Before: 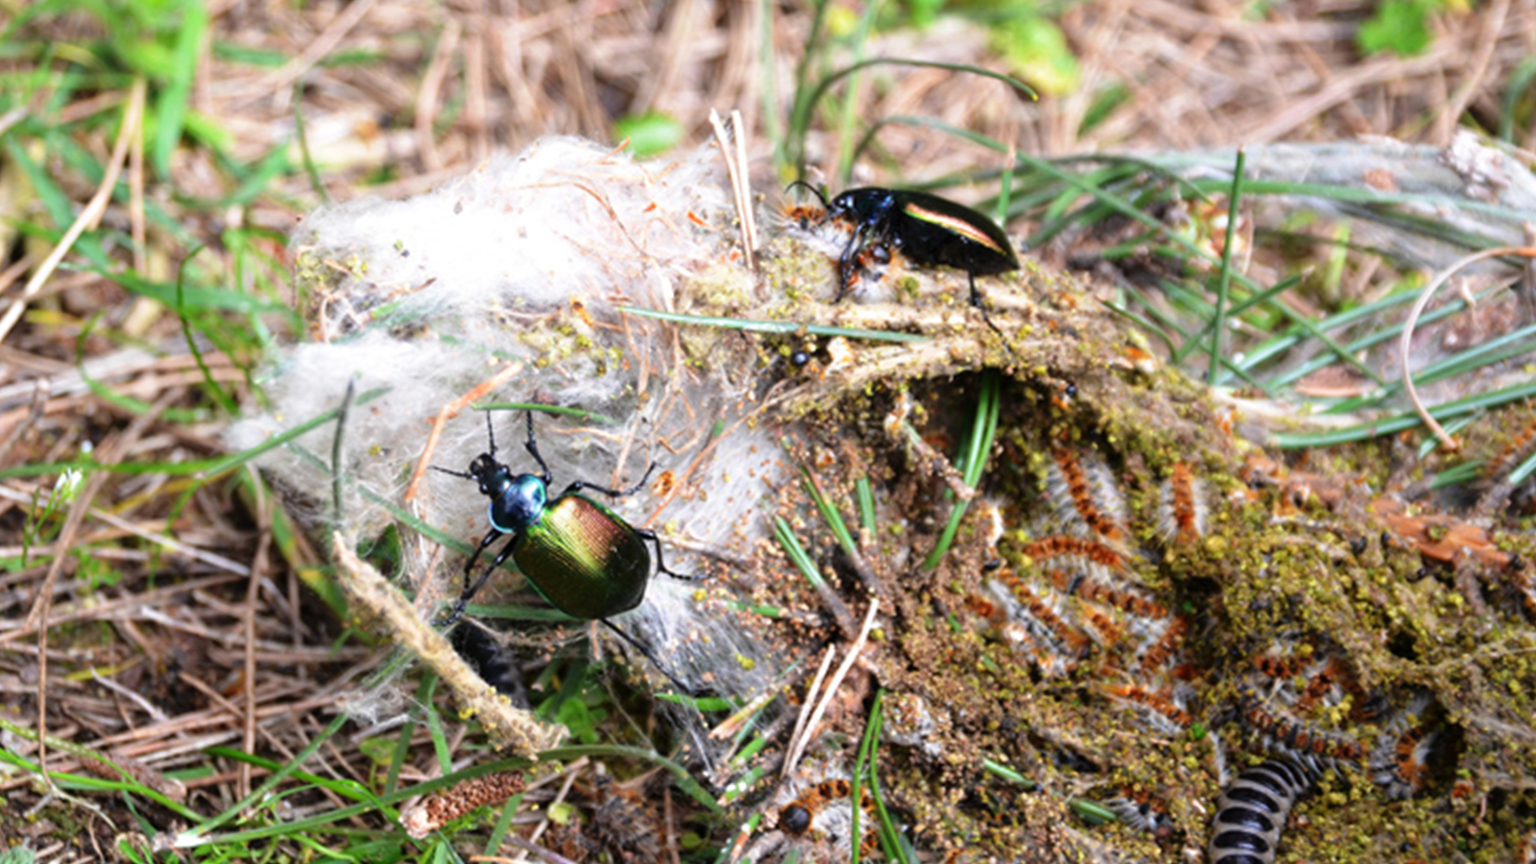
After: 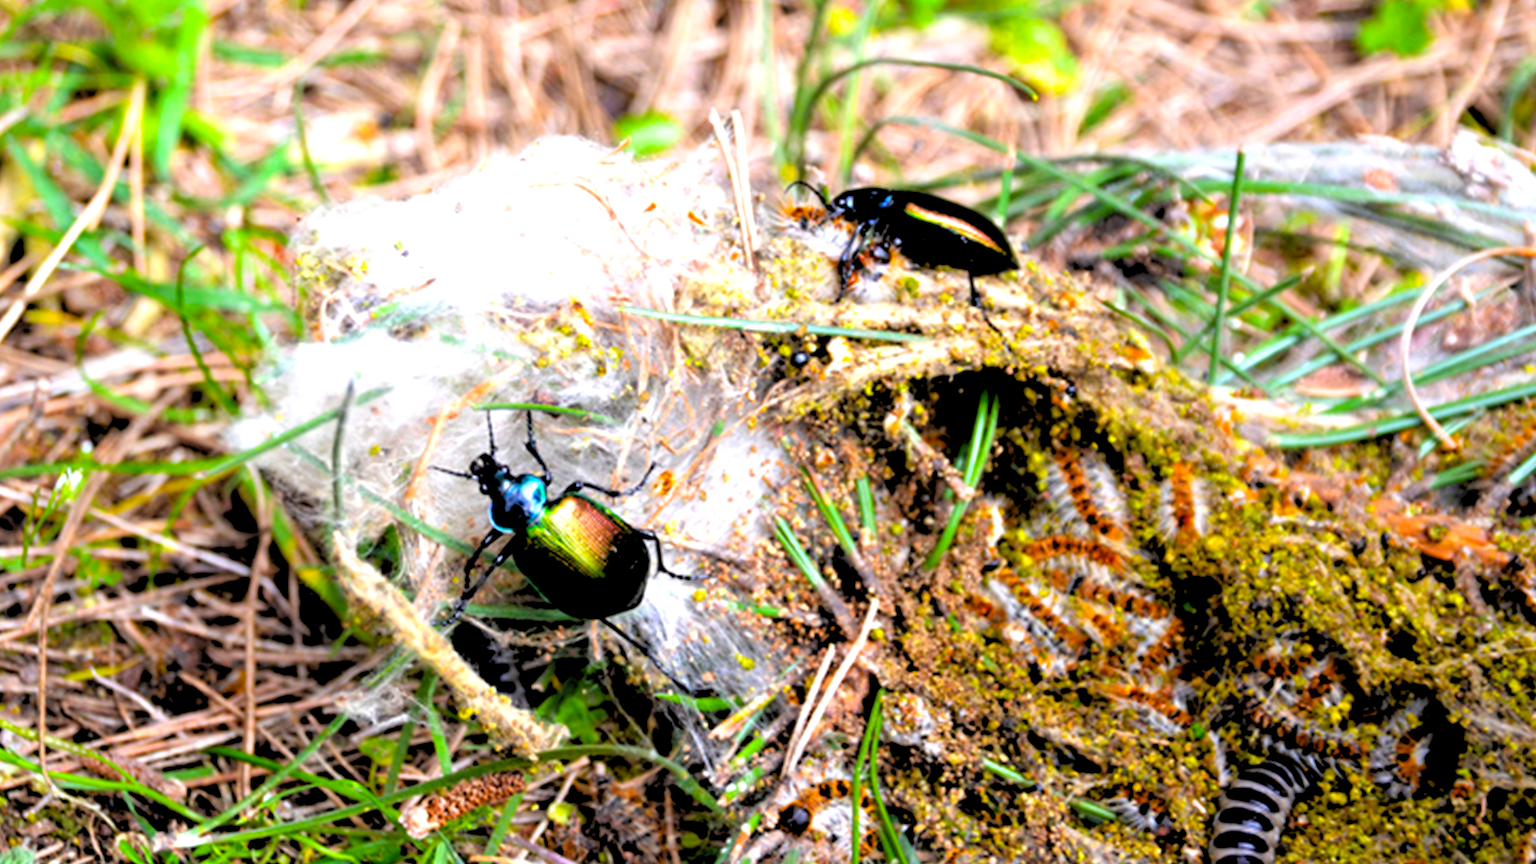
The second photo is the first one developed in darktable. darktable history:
color balance rgb: linear chroma grading › global chroma 15%, perceptual saturation grading › global saturation 30%
rgb levels: levels [[0.029, 0.461, 0.922], [0, 0.5, 1], [0, 0.5, 1]]
exposure: black level correction 0, exposure 0.3 EV, compensate highlight preservation false
